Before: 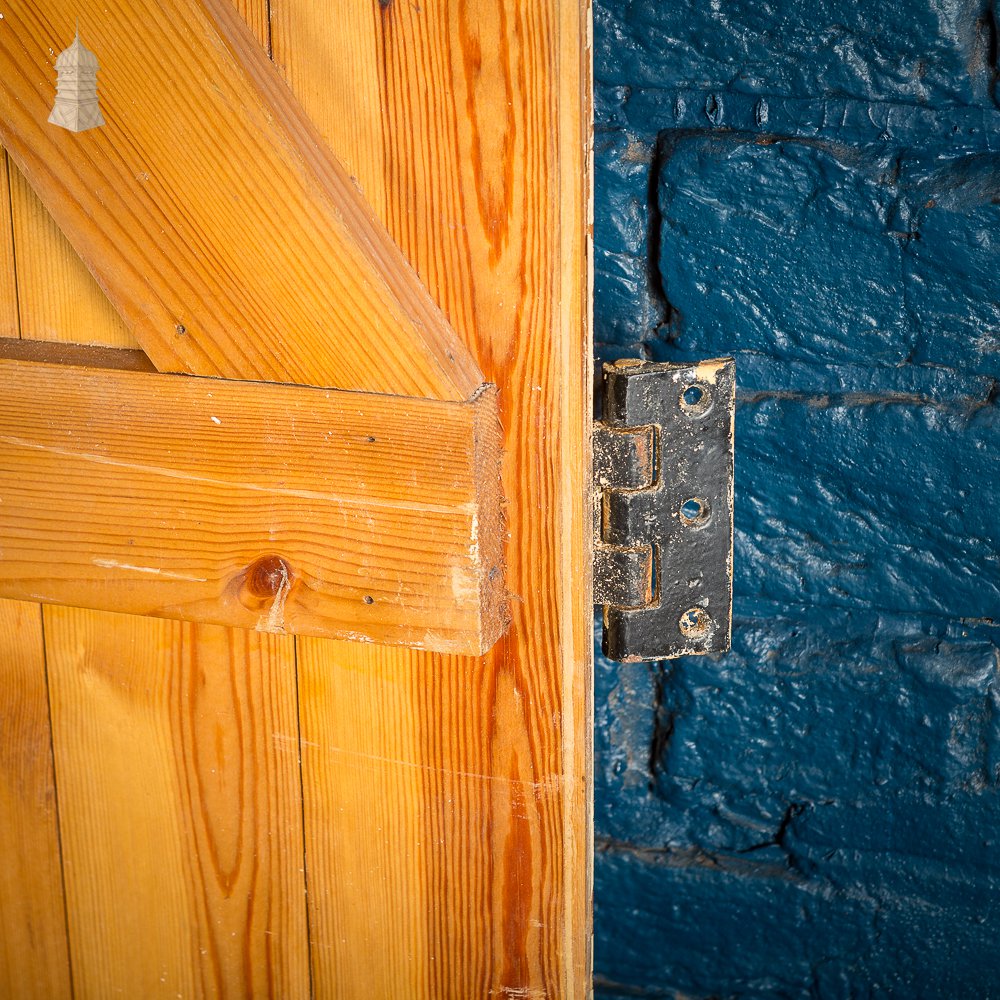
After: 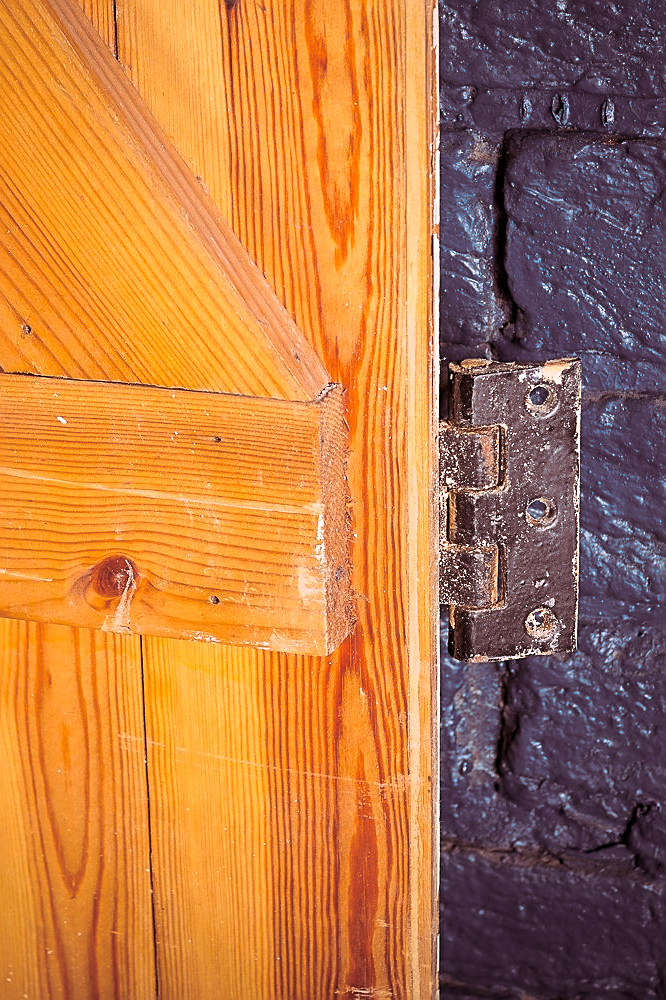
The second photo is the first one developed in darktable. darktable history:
white balance: red 1.05, blue 1.072
split-toning: highlights › hue 298.8°, highlights › saturation 0.73, compress 41.76%
crop: left 15.419%, right 17.914%
sharpen: on, module defaults
